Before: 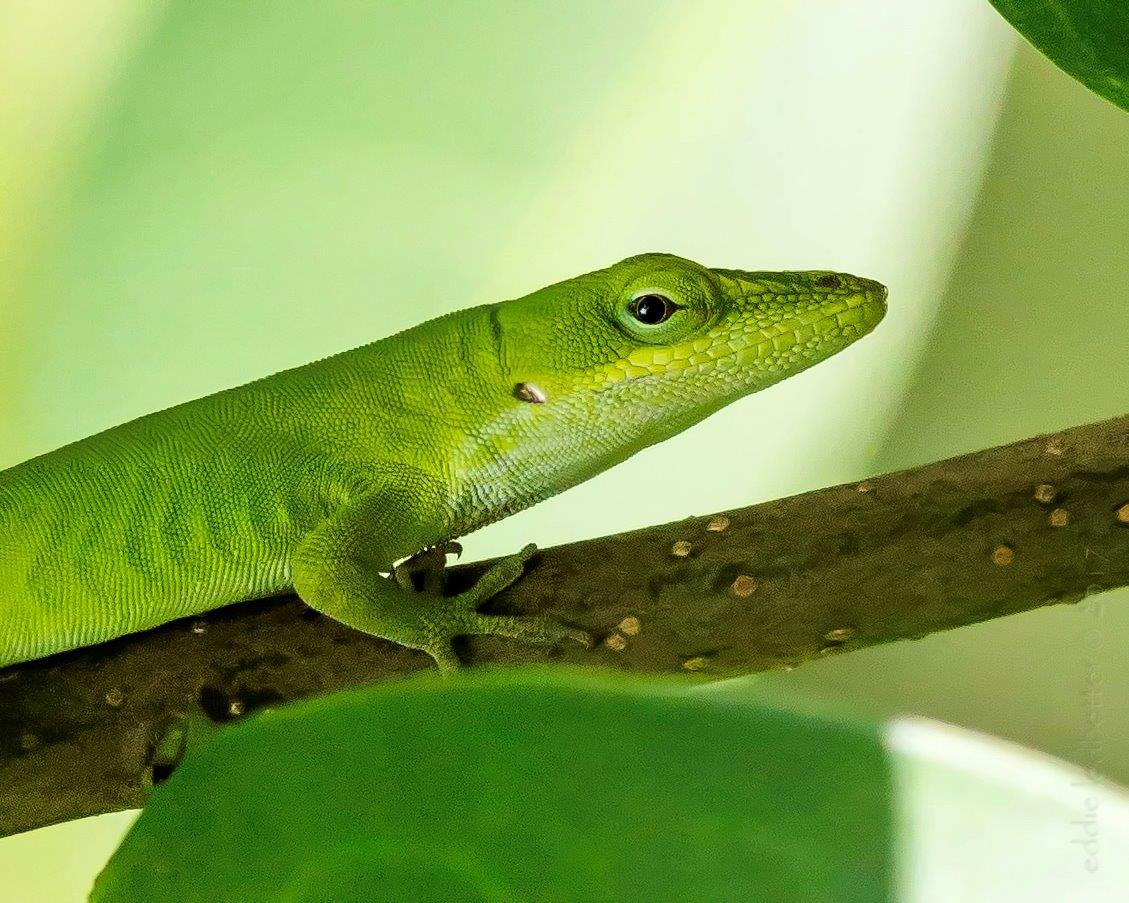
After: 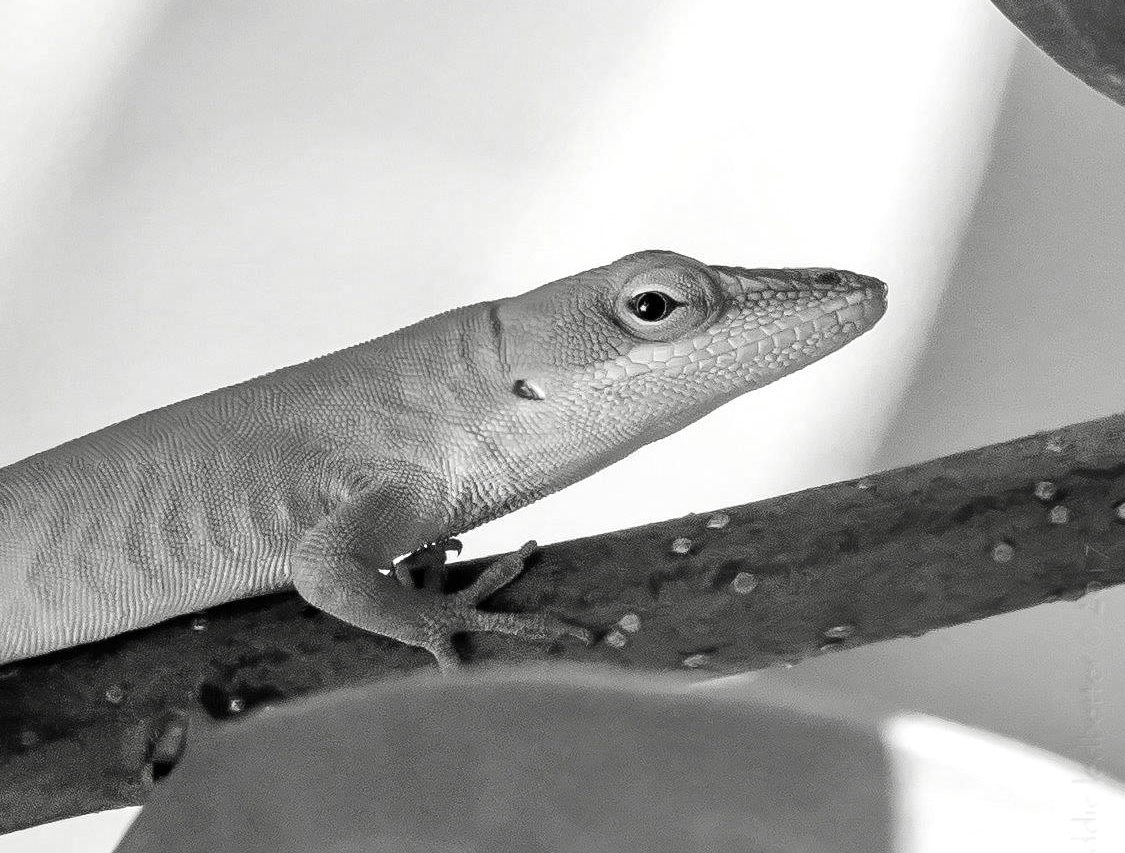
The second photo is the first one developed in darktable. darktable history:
contrast brightness saturation: saturation -0.99
crop: top 0.406%, right 0.266%, bottom 5.04%
exposure: exposure 0.203 EV, compensate highlight preservation false
